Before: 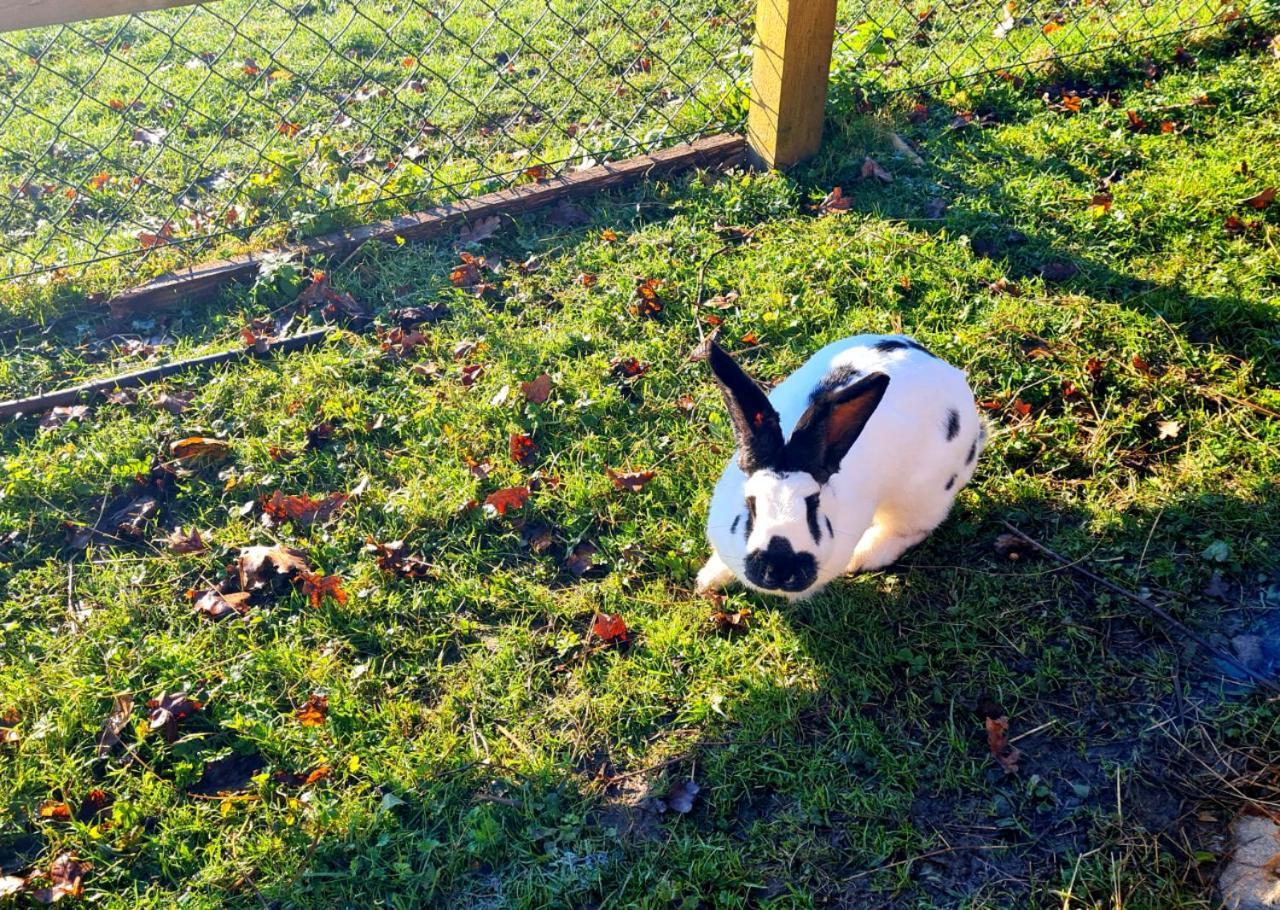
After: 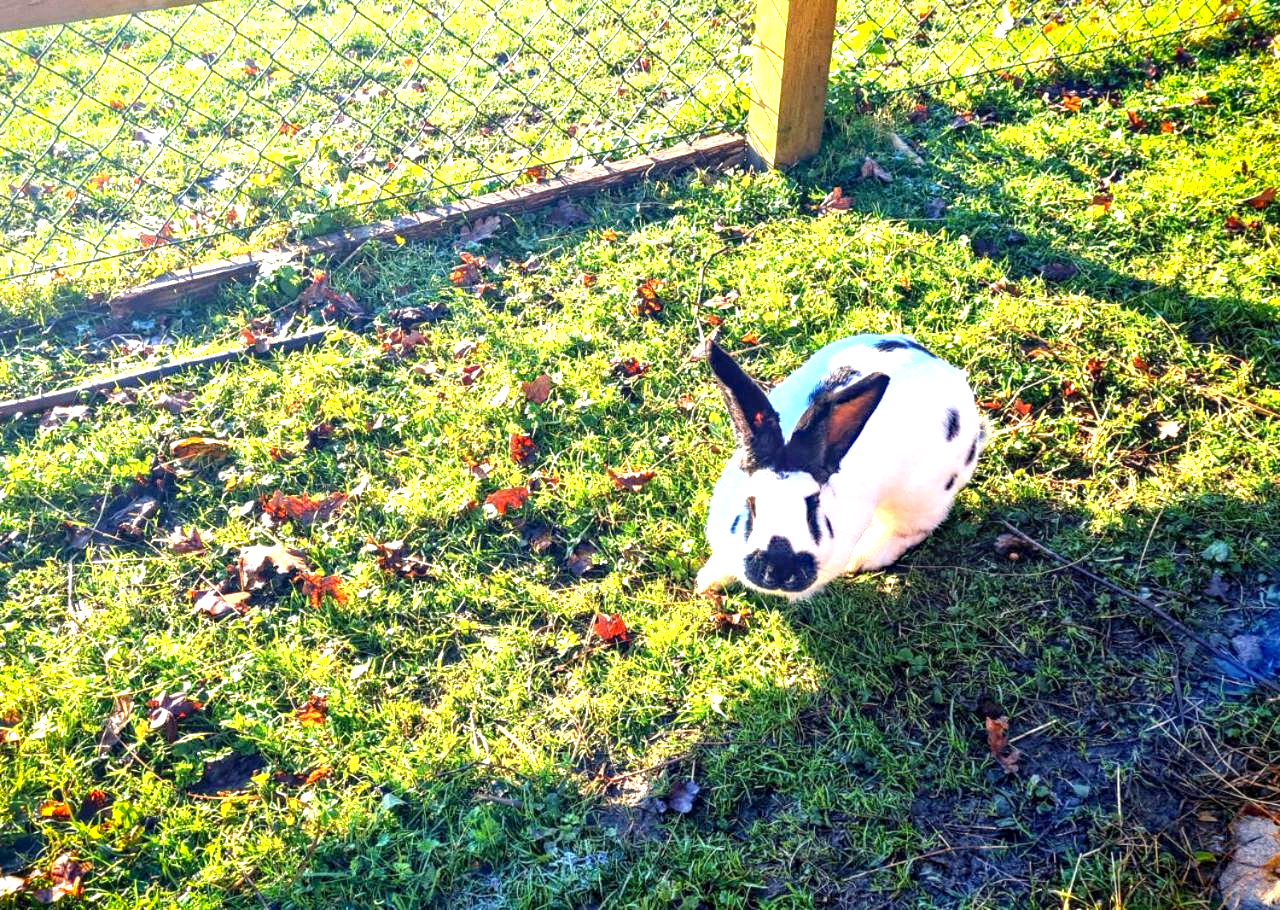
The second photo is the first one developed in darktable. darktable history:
exposure: black level correction 0, exposure 1.2 EV, compensate highlight preservation false
vignetting: fall-off start 100.65%, saturation 0.379, width/height ratio 1.32
local contrast: detail 130%
haze removal: compatibility mode true, adaptive false
